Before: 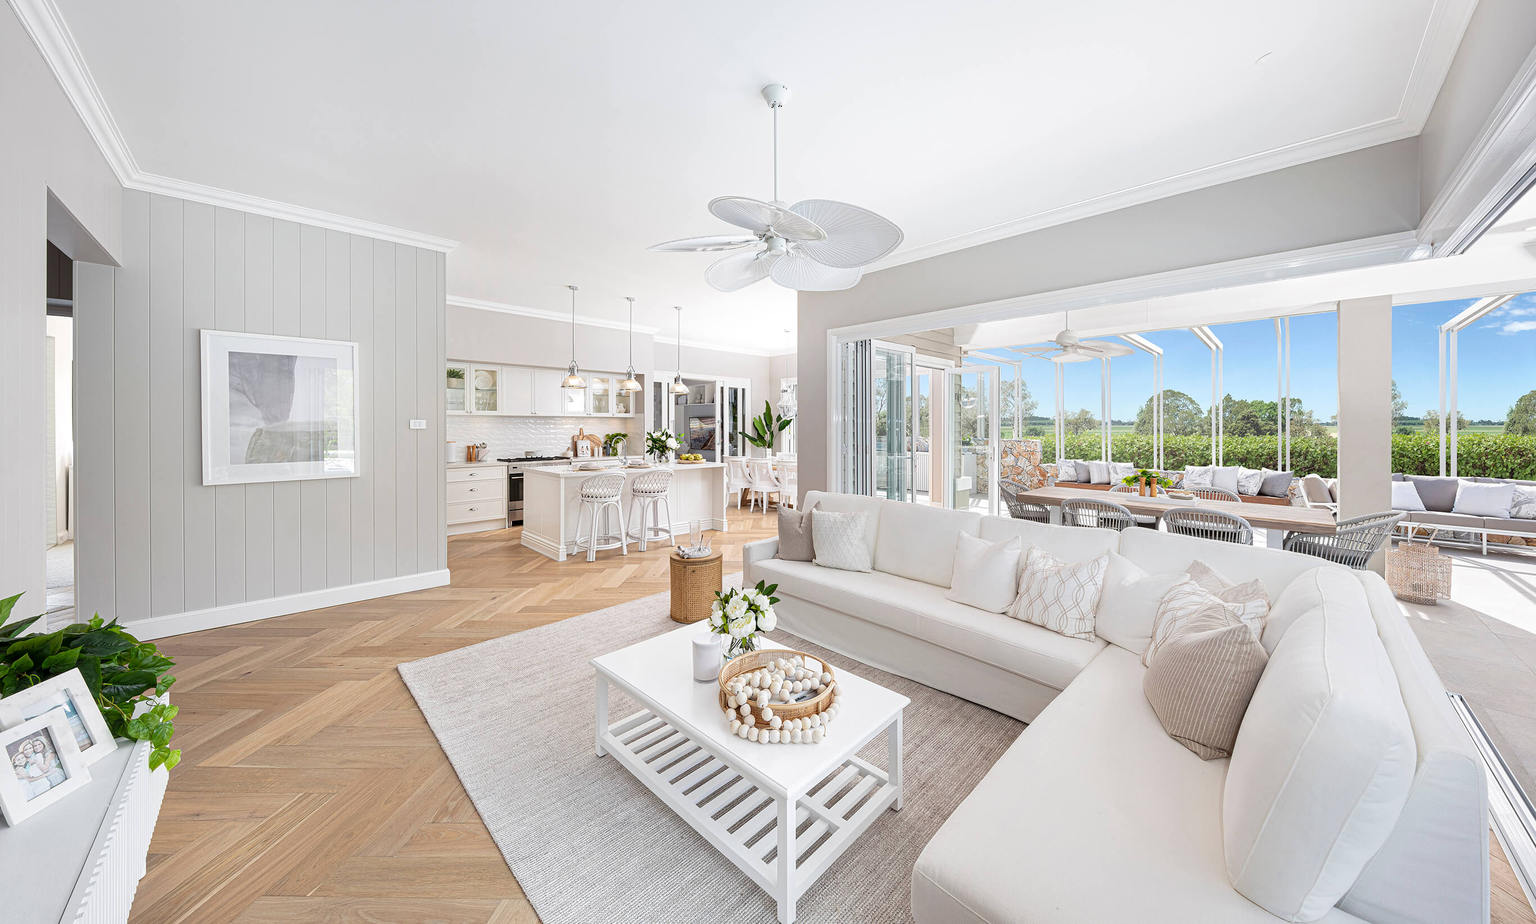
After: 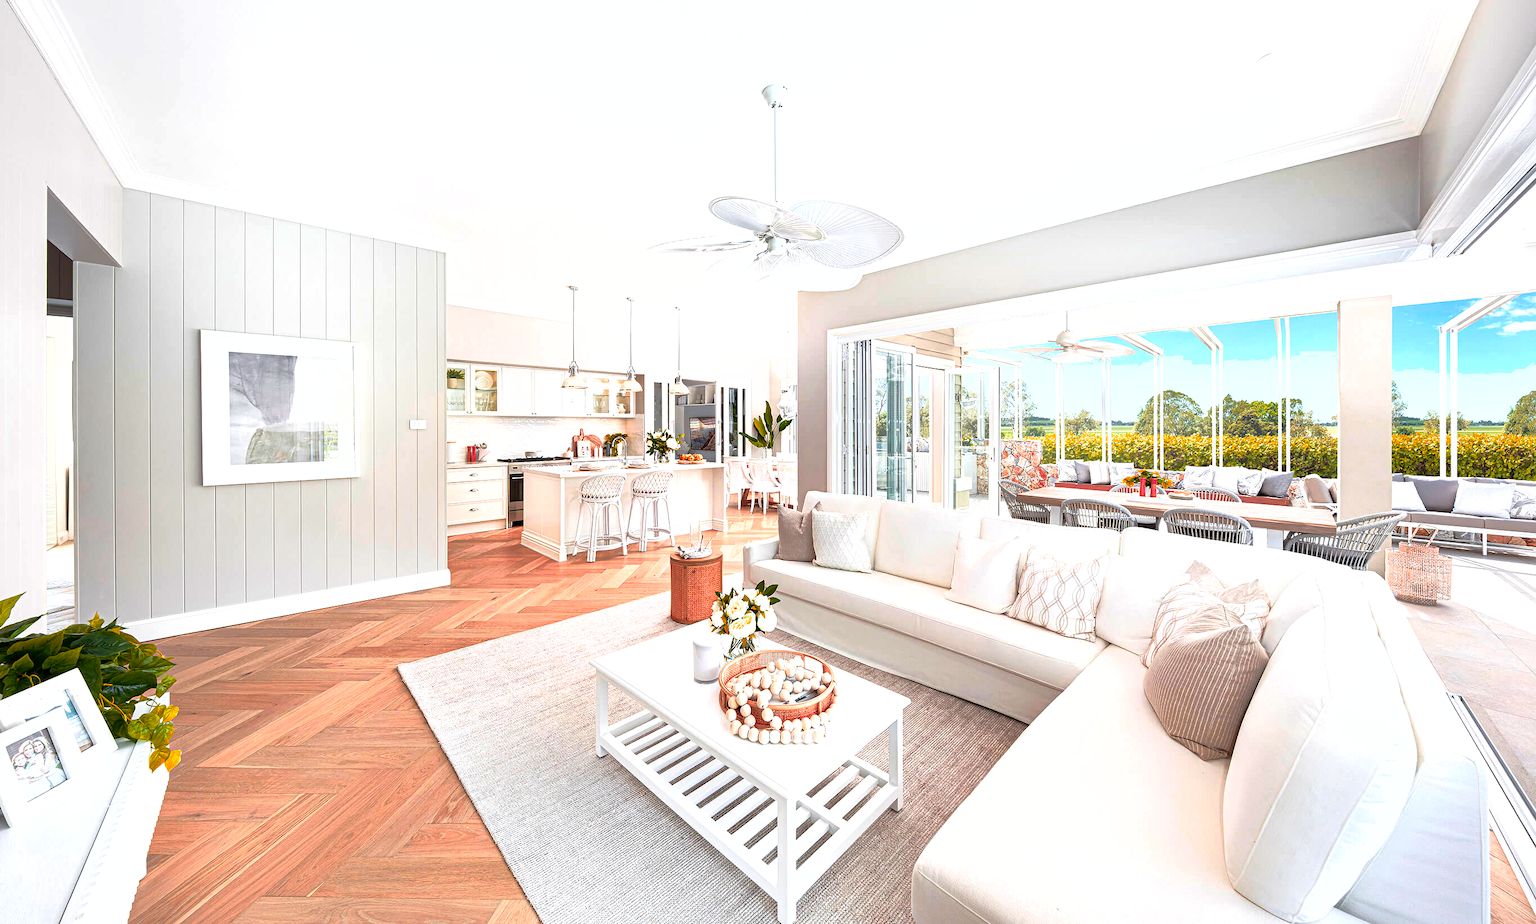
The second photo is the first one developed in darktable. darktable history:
tone equalizer: -8 EV -0.75 EV, -7 EV -0.7 EV, -6 EV -0.6 EV, -5 EV -0.4 EV, -3 EV 0.4 EV, -2 EV 0.6 EV, -1 EV 0.7 EV, +0 EV 0.75 EV, edges refinement/feathering 500, mask exposure compensation -1.57 EV, preserve details no
shadows and highlights: on, module defaults
color zones: curves: ch1 [(0.24, 0.634) (0.75, 0.5)]; ch2 [(0.253, 0.437) (0.745, 0.491)], mix 102.12%
contrast brightness saturation: contrast 0.15, brightness 0.05
